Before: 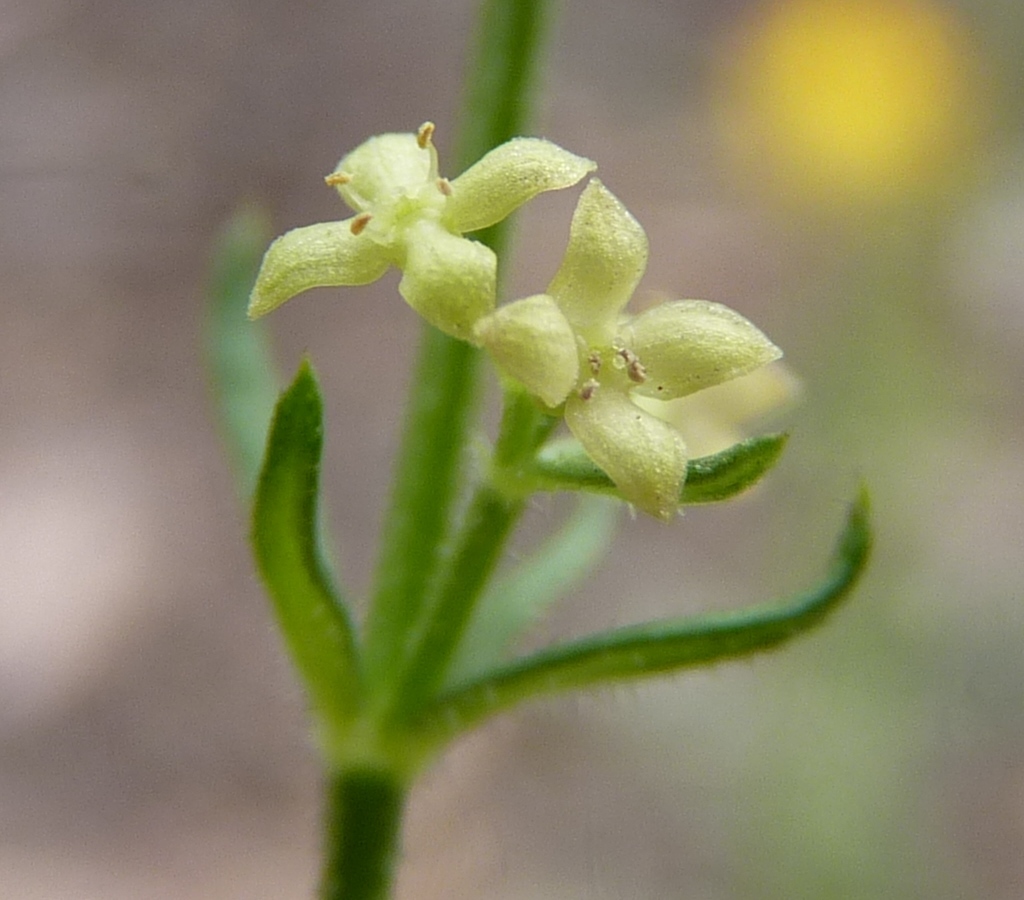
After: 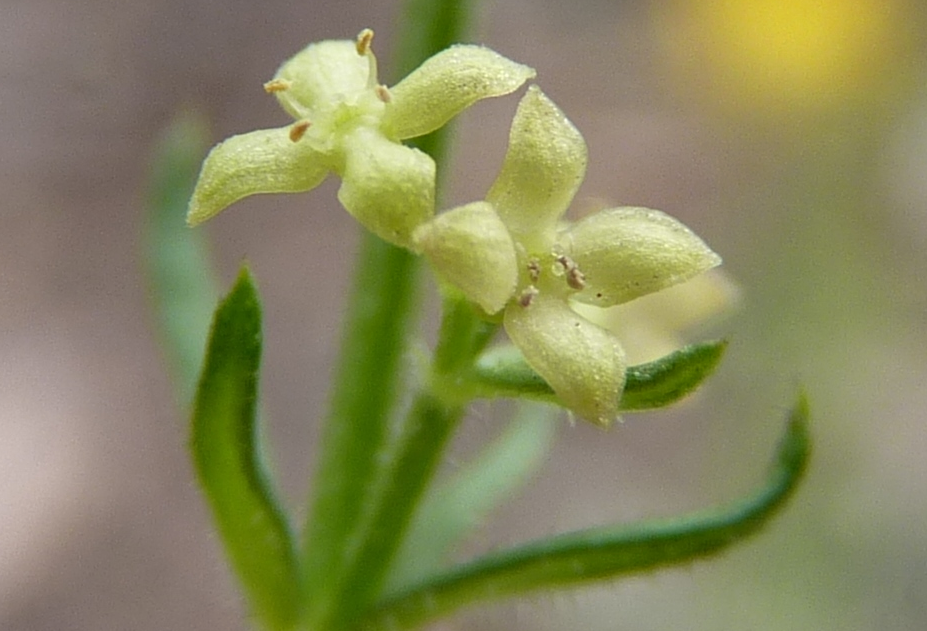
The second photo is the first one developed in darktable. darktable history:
shadows and highlights: soften with gaussian
tone equalizer: on, module defaults
crop: left 5.974%, top 10.399%, right 3.492%, bottom 19.48%
